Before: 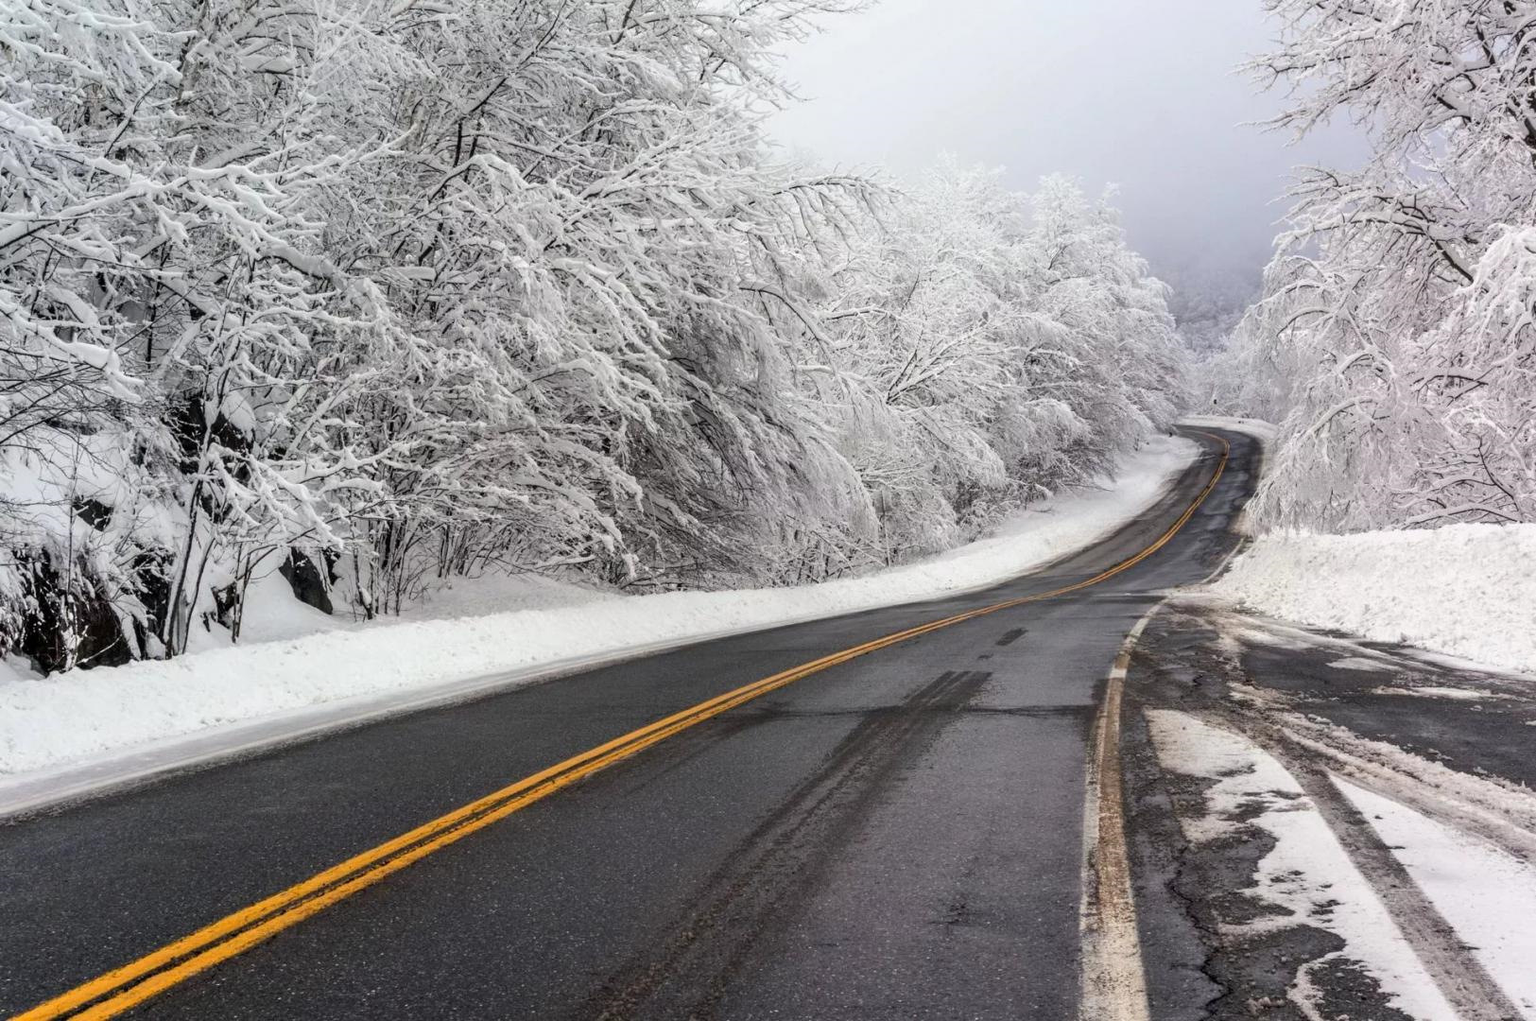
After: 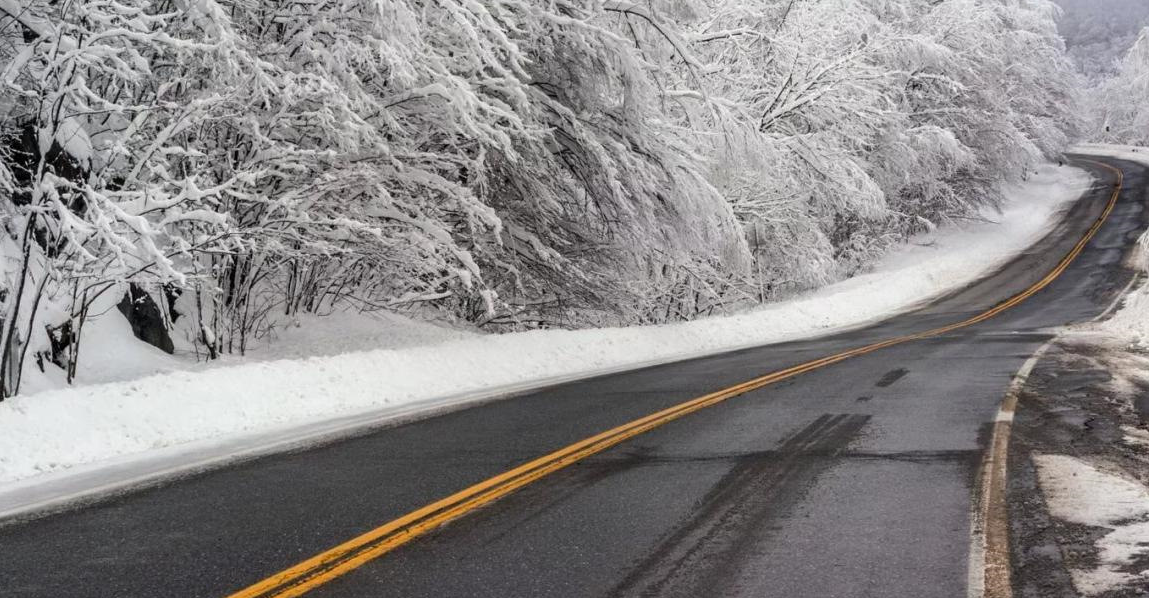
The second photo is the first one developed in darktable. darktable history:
crop: left 10.981%, top 27.411%, right 18.278%, bottom 17.149%
